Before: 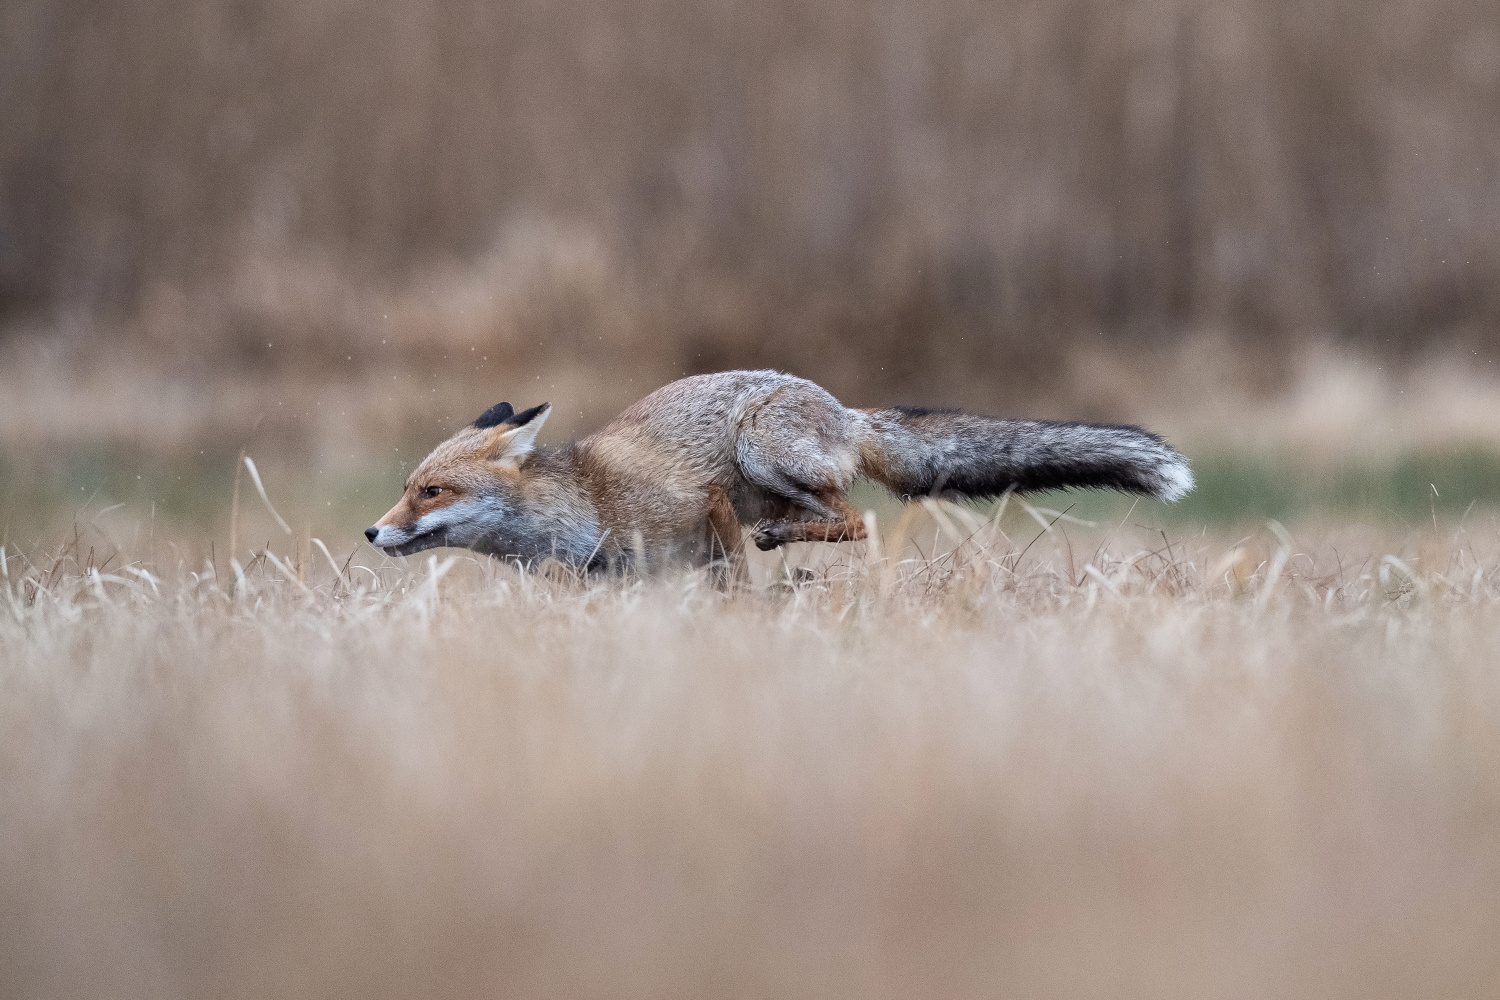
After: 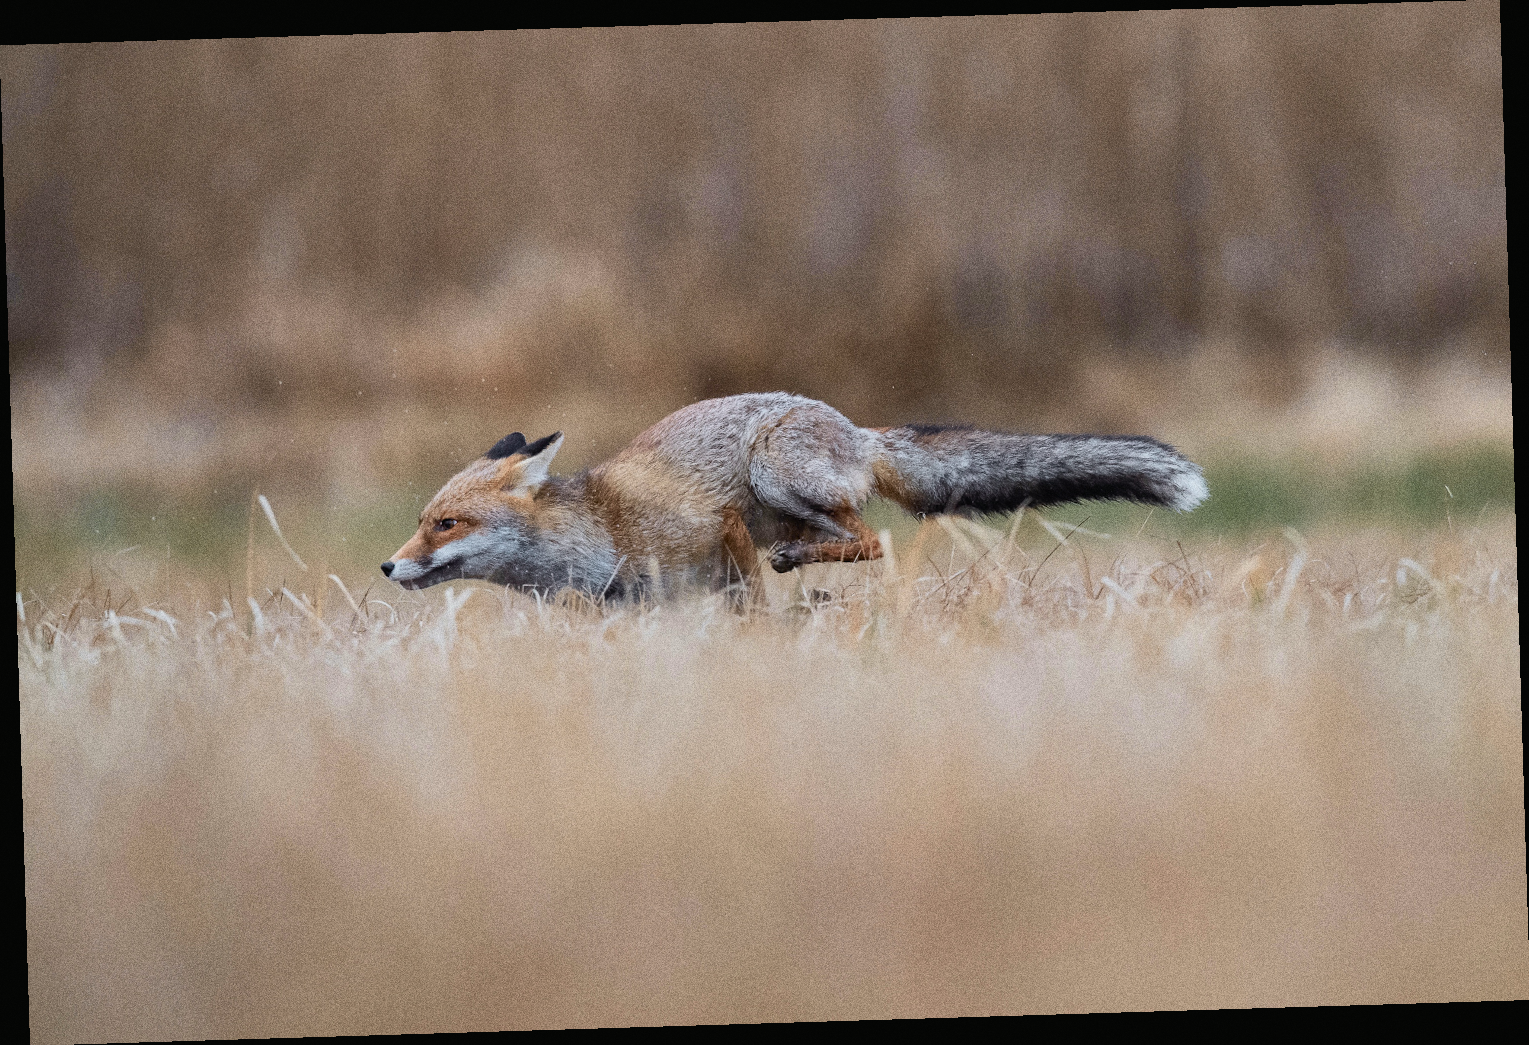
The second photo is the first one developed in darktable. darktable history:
tone curve: curves: ch0 [(0, 0.014) (0.036, 0.047) (0.15, 0.156) (0.27, 0.258) (0.511, 0.506) (0.761, 0.741) (1, 0.919)]; ch1 [(0, 0) (0.179, 0.173) (0.322, 0.32) (0.429, 0.431) (0.502, 0.5) (0.519, 0.522) (0.562, 0.575) (0.631, 0.65) (0.72, 0.692) (1, 1)]; ch2 [(0, 0) (0.29, 0.295) (0.404, 0.436) (0.497, 0.498) (0.533, 0.556) (0.599, 0.607) (0.696, 0.707) (1, 1)], color space Lab, independent channels, preserve colors none
grain: coarseness 0.09 ISO, strength 40%
rotate and perspective: rotation -1.75°, automatic cropping off
